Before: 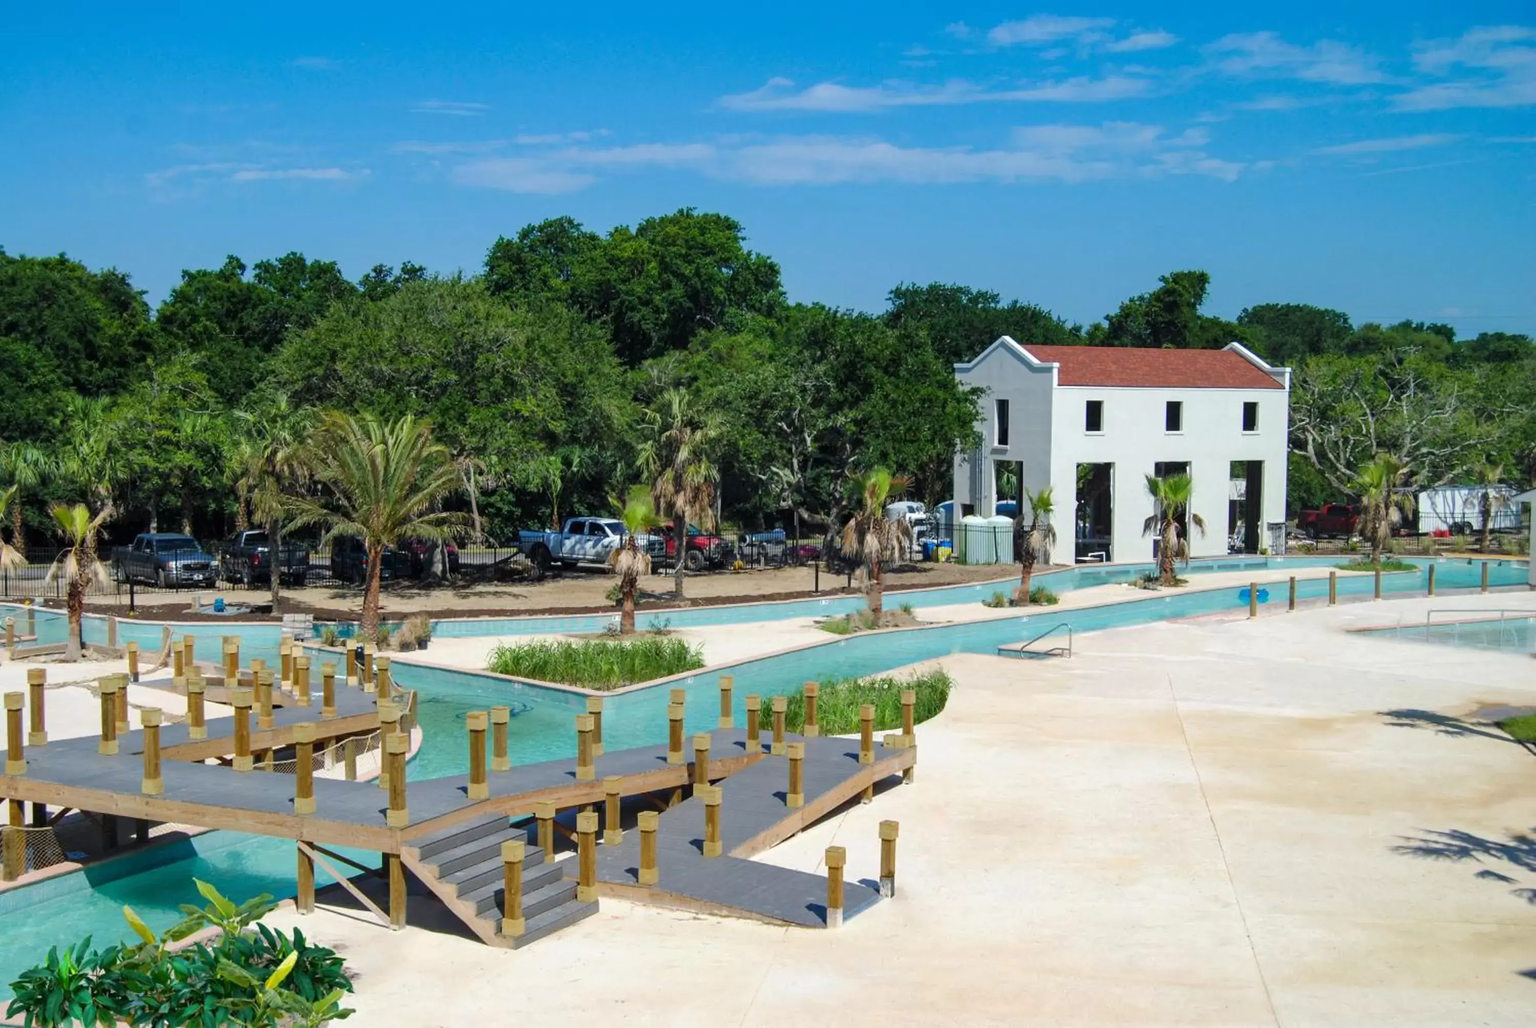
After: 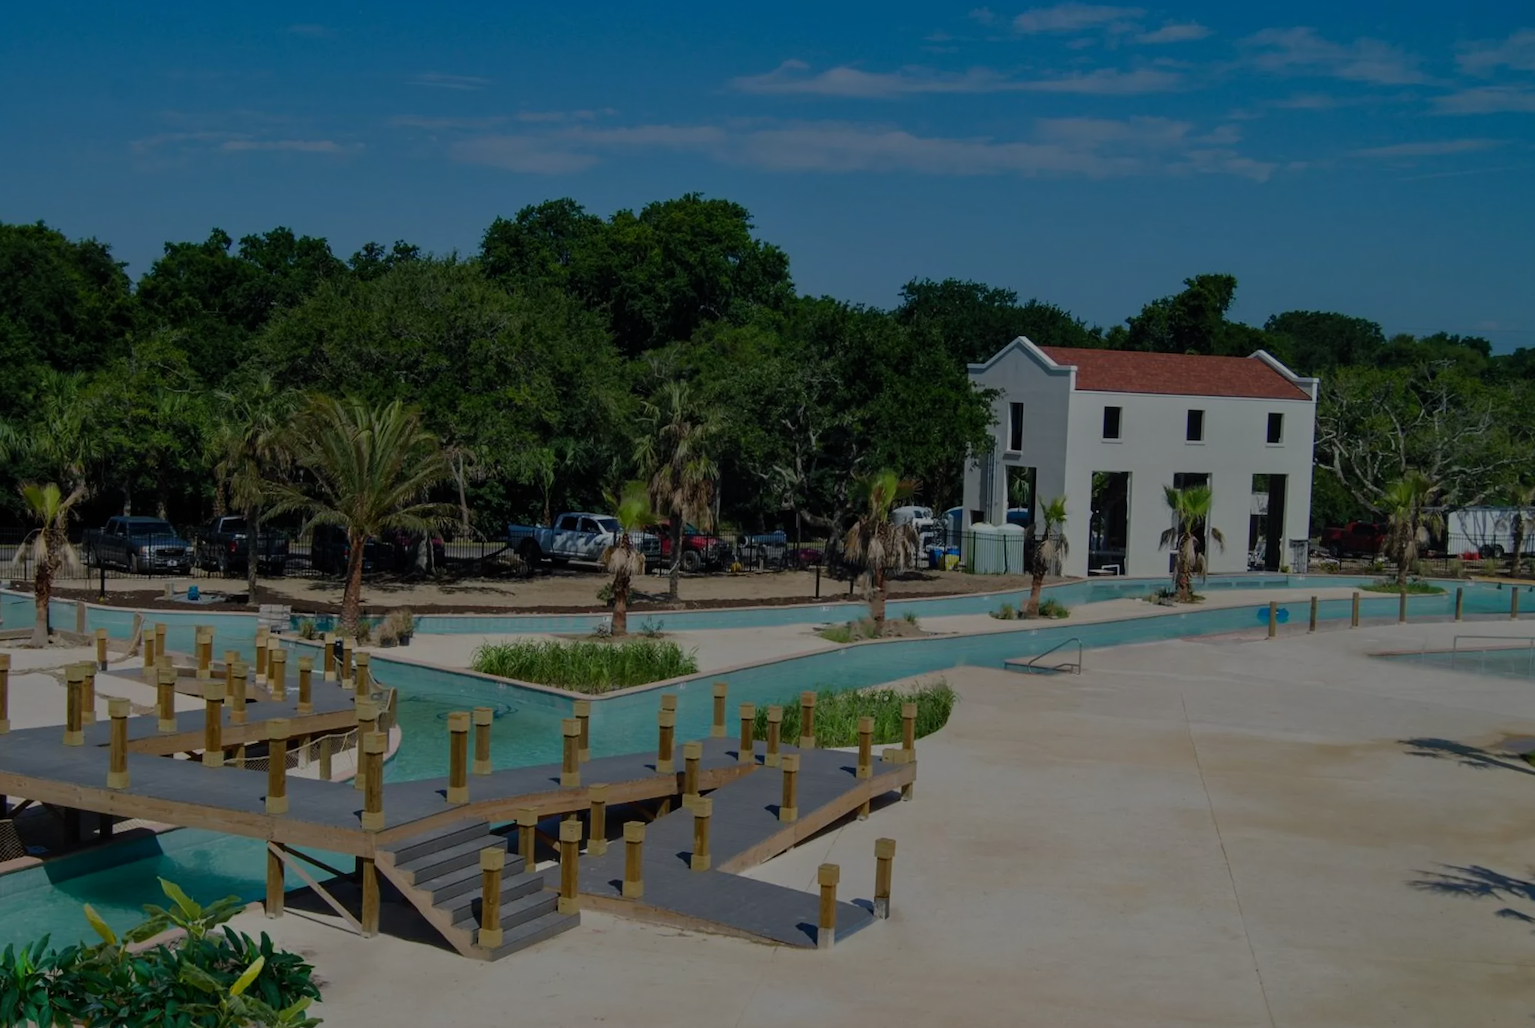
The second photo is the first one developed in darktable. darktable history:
tone equalizer: -8 EV -2 EV, -7 EV -2 EV, -6 EV -2 EV, -5 EV -2 EV, -4 EV -2 EV, -3 EV -2 EV, -2 EV -2 EV, -1 EV -1.63 EV, +0 EV -2 EV
crop and rotate: angle -1.69°
